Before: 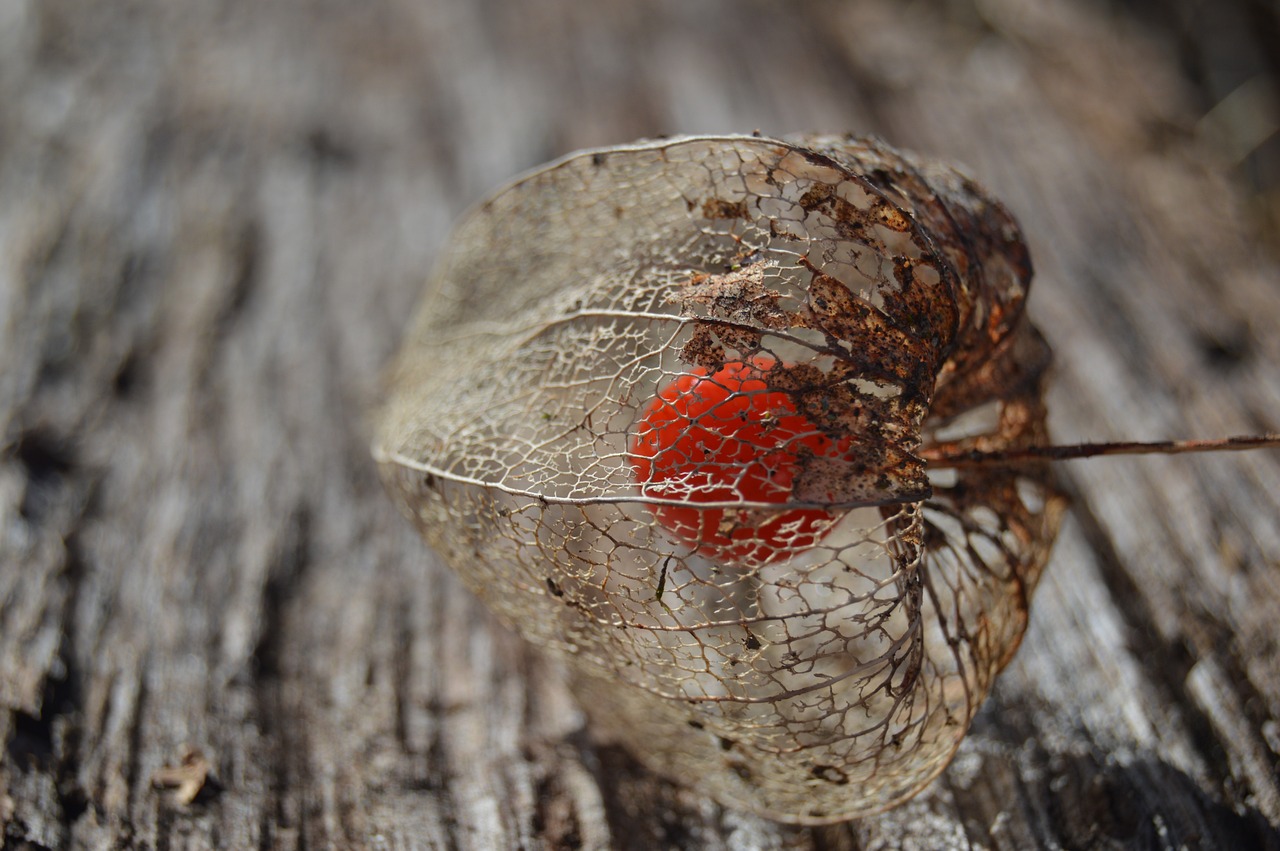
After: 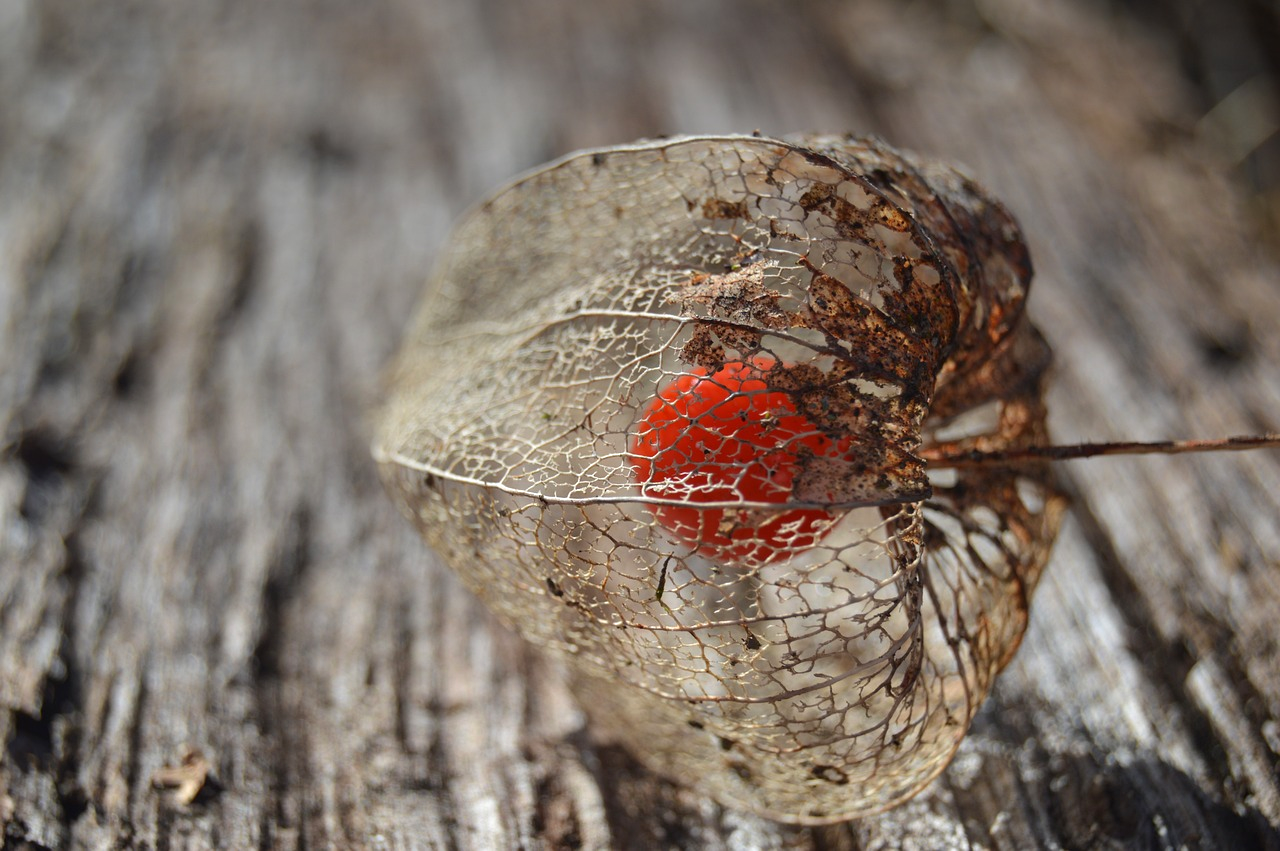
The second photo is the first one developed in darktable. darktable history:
graduated density: on, module defaults
exposure: exposure 0.564 EV, compensate highlight preservation false
